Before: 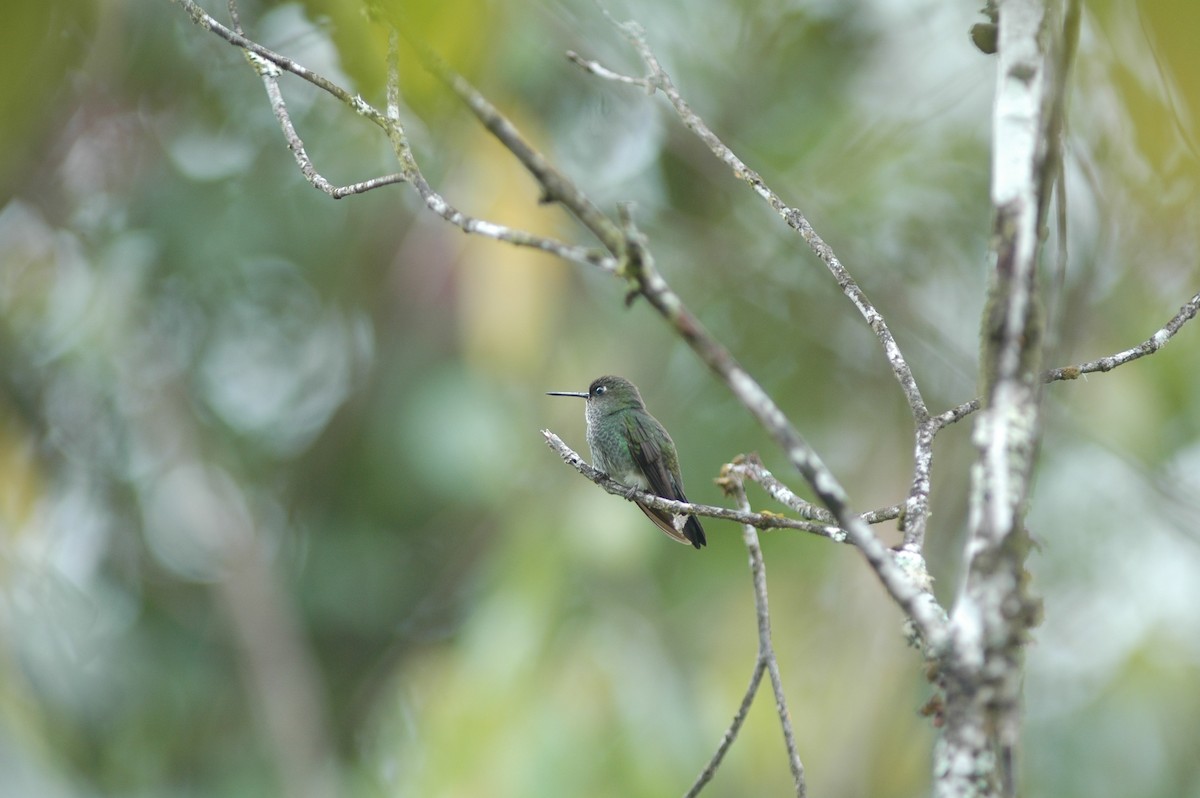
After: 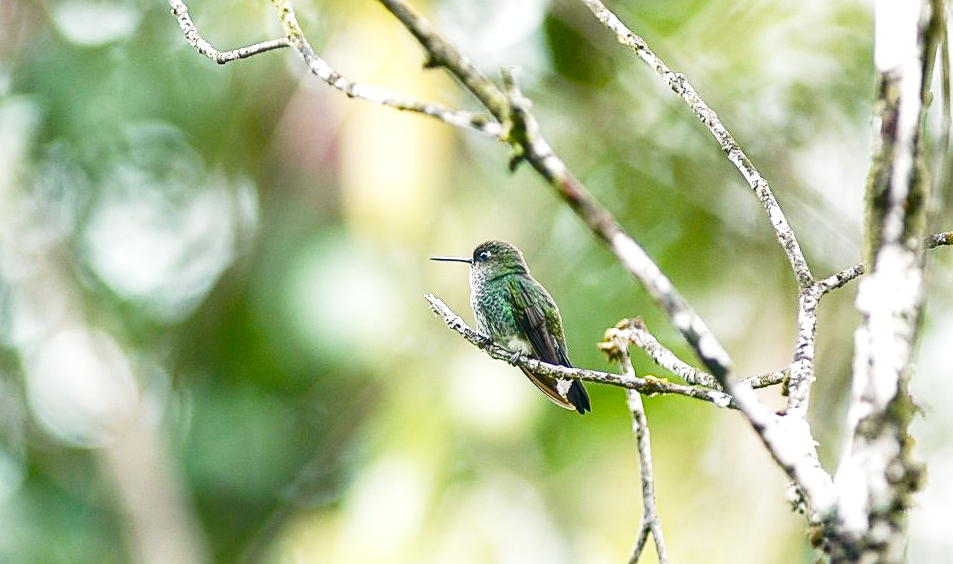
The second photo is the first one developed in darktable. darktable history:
crop: left 9.712%, top 16.928%, right 10.845%, bottom 12.332%
color balance rgb: shadows lift › chroma 1%, shadows lift › hue 217.2°, power › hue 310.8°, highlights gain › chroma 2%, highlights gain › hue 44.4°, global offset › luminance 0.25%, global offset › hue 171.6°, perceptual saturation grading › global saturation 14.09%, perceptual saturation grading › highlights -30%, perceptual saturation grading › shadows 50.67%, global vibrance 25%, contrast 20%
sharpen: on, module defaults
shadows and highlights: soften with gaussian
base curve: curves: ch0 [(0, 0) (0.012, 0.01) (0.073, 0.168) (0.31, 0.711) (0.645, 0.957) (1, 1)], preserve colors none
local contrast: on, module defaults
contrast equalizer: y [[0.5, 0.488, 0.462, 0.461, 0.491, 0.5], [0.5 ×6], [0.5 ×6], [0 ×6], [0 ×6]]
